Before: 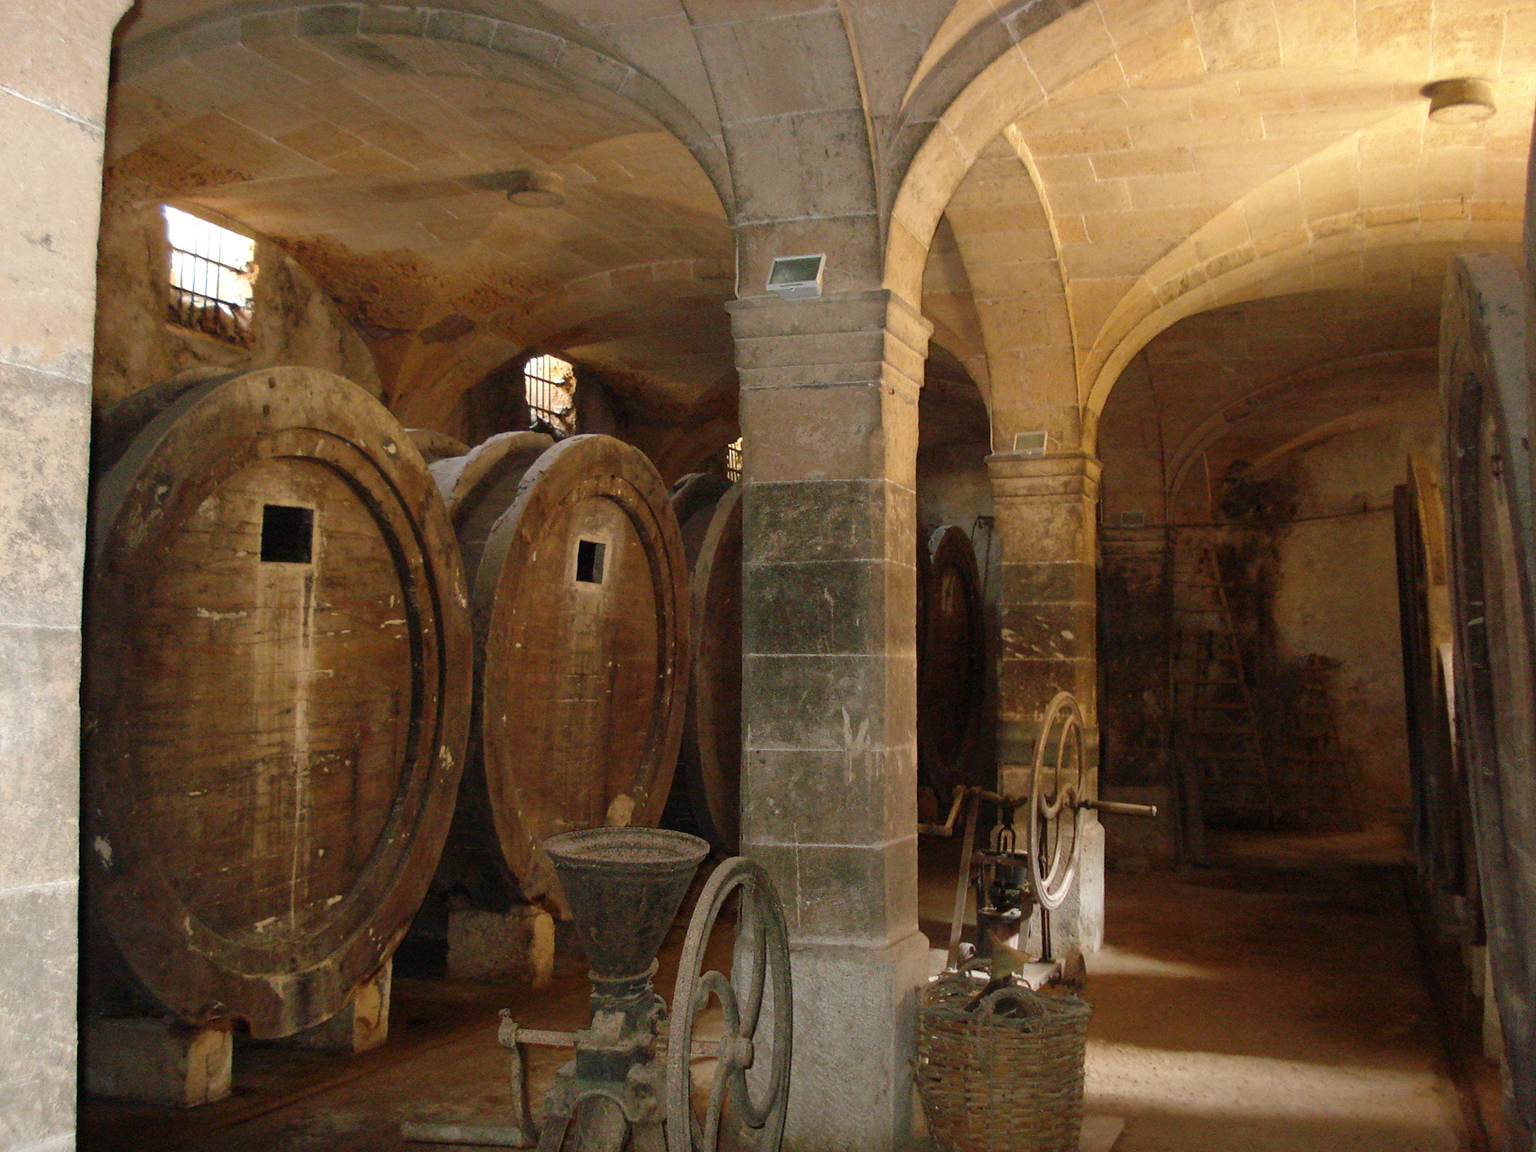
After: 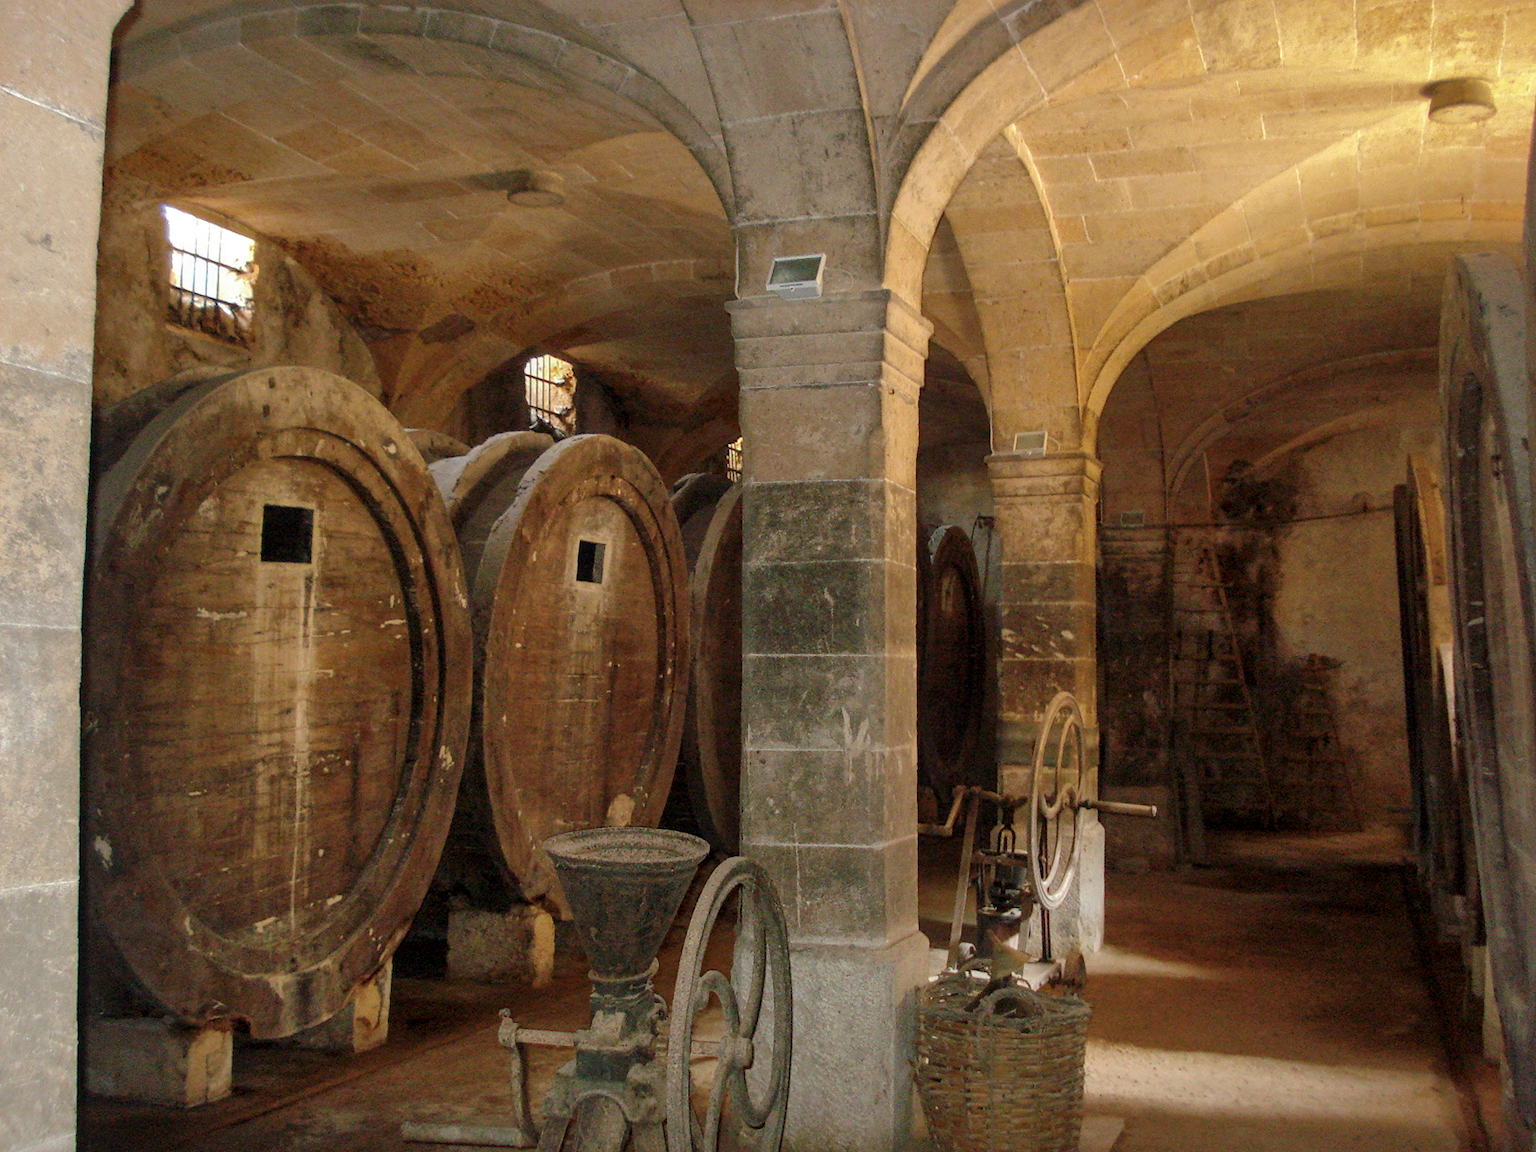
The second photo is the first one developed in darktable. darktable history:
local contrast: on, module defaults
shadows and highlights: shadows 40, highlights -60
